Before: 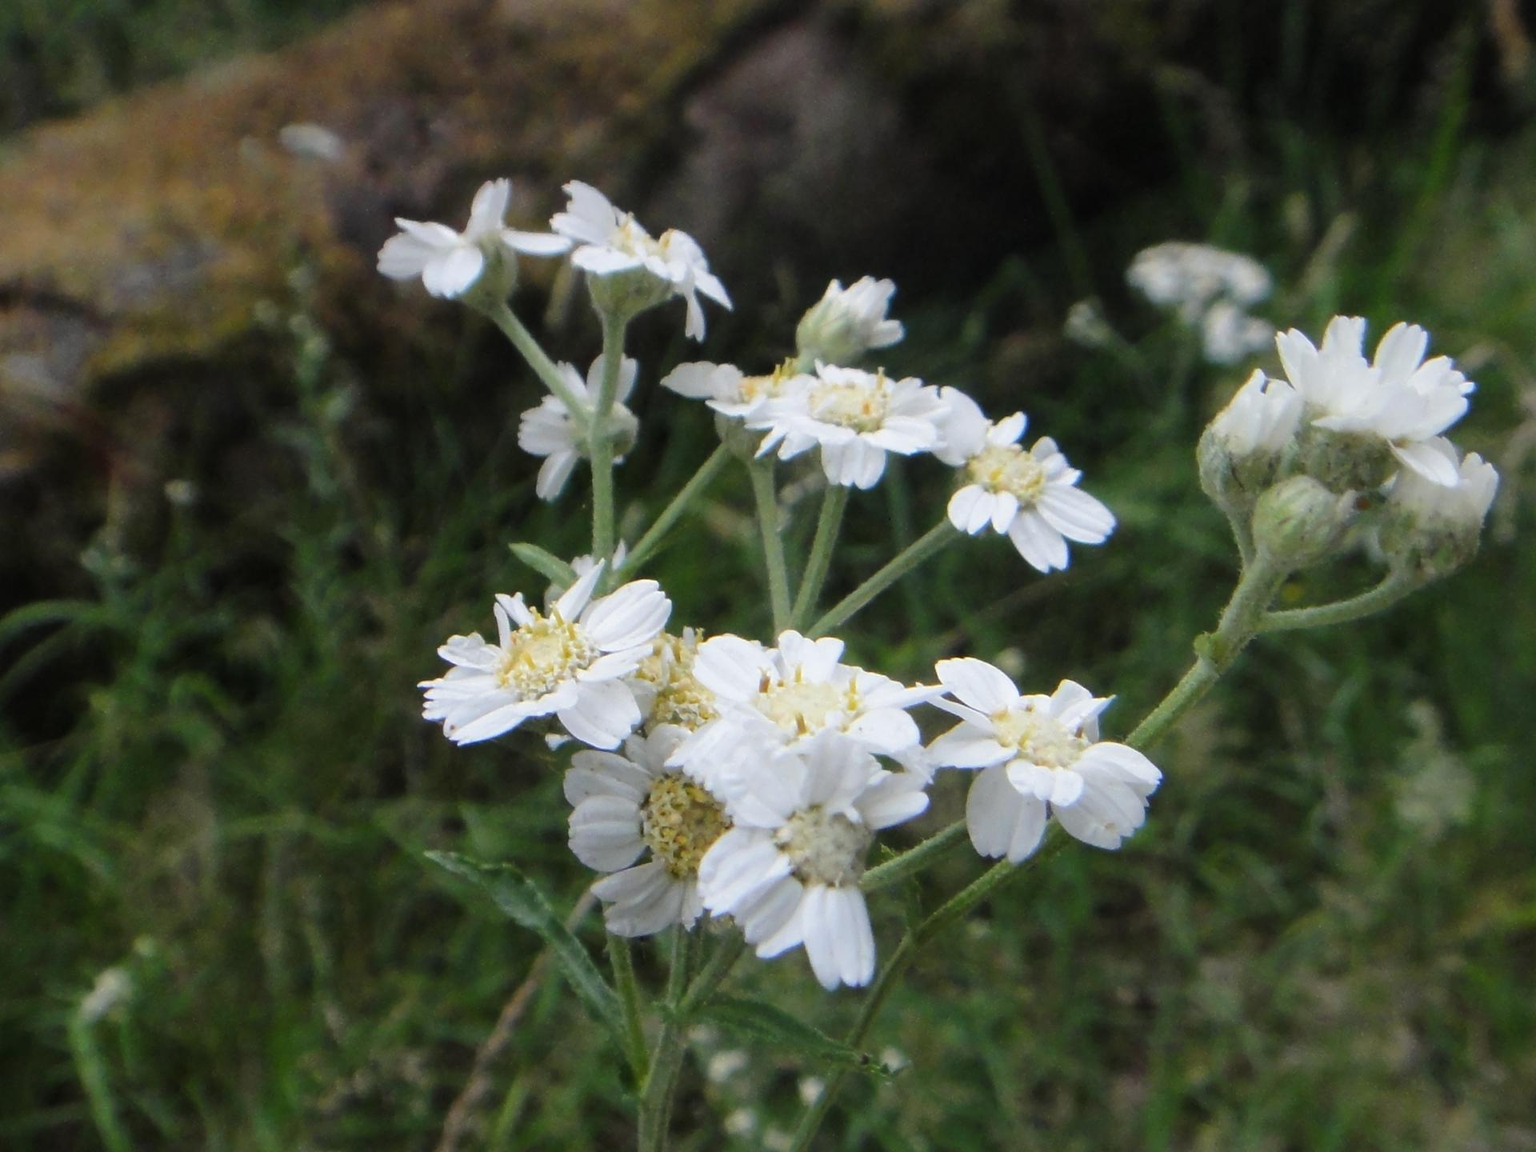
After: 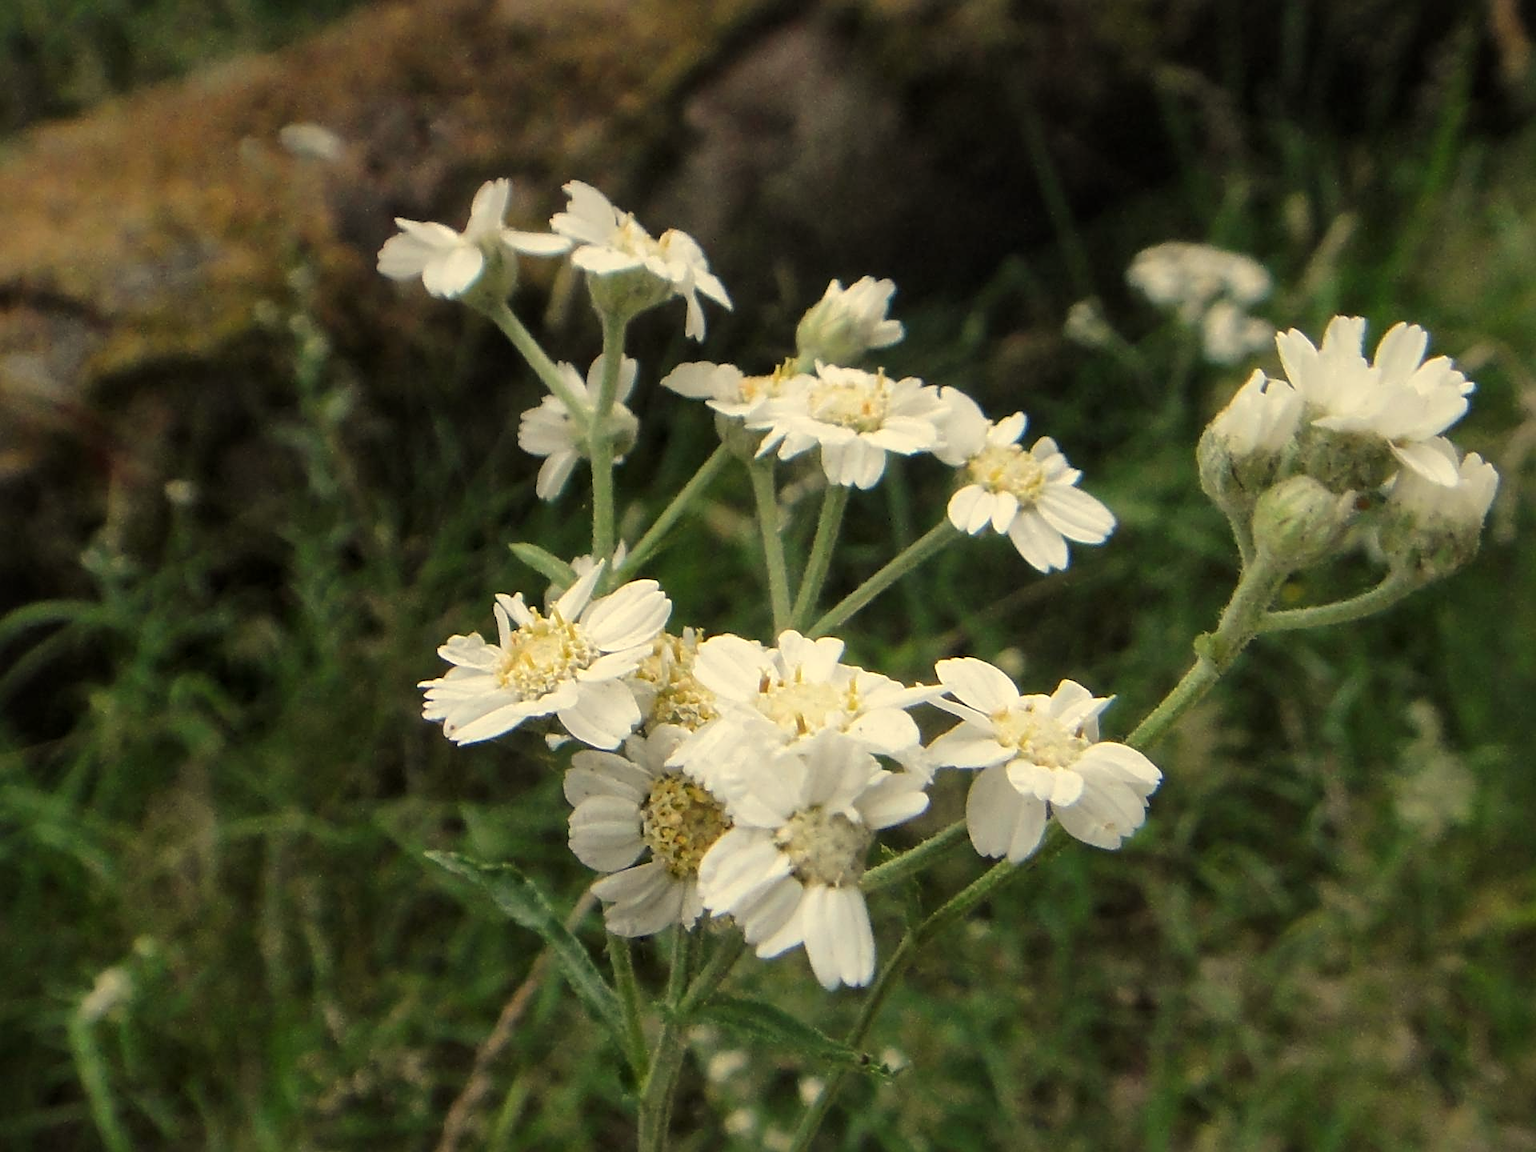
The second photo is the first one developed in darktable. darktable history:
white balance: red 1.08, blue 0.791
local contrast: mode bilateral grid, contrast 20, coarseness 50, detail 120%, midtone range 0.2
sharpen: on, module defaults
